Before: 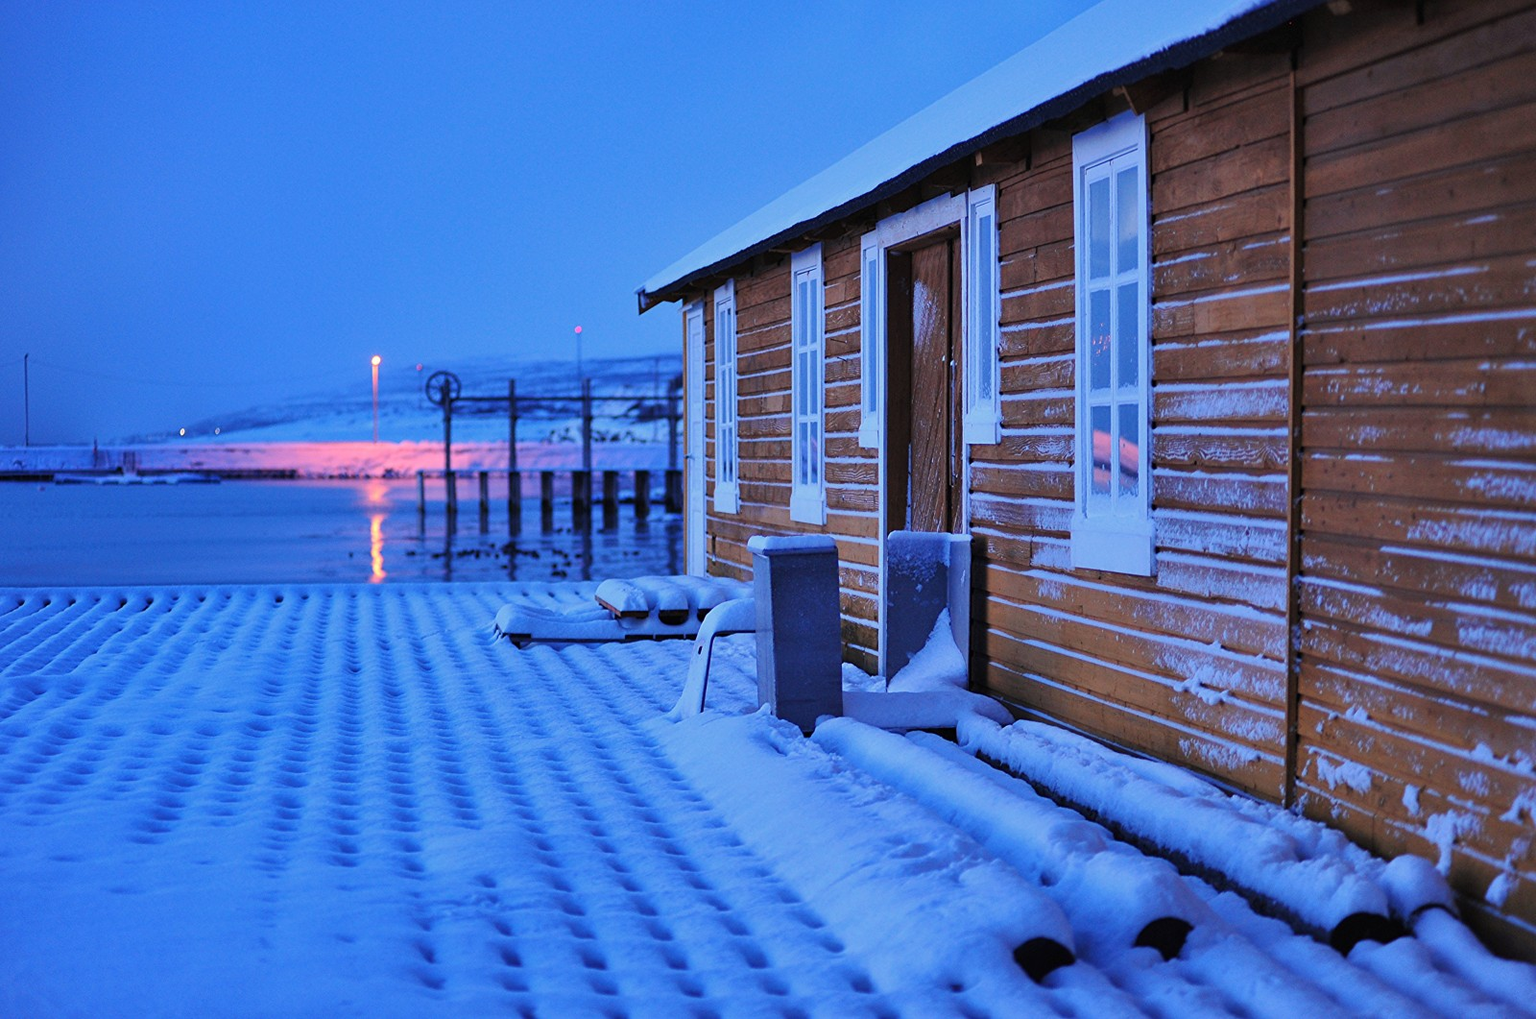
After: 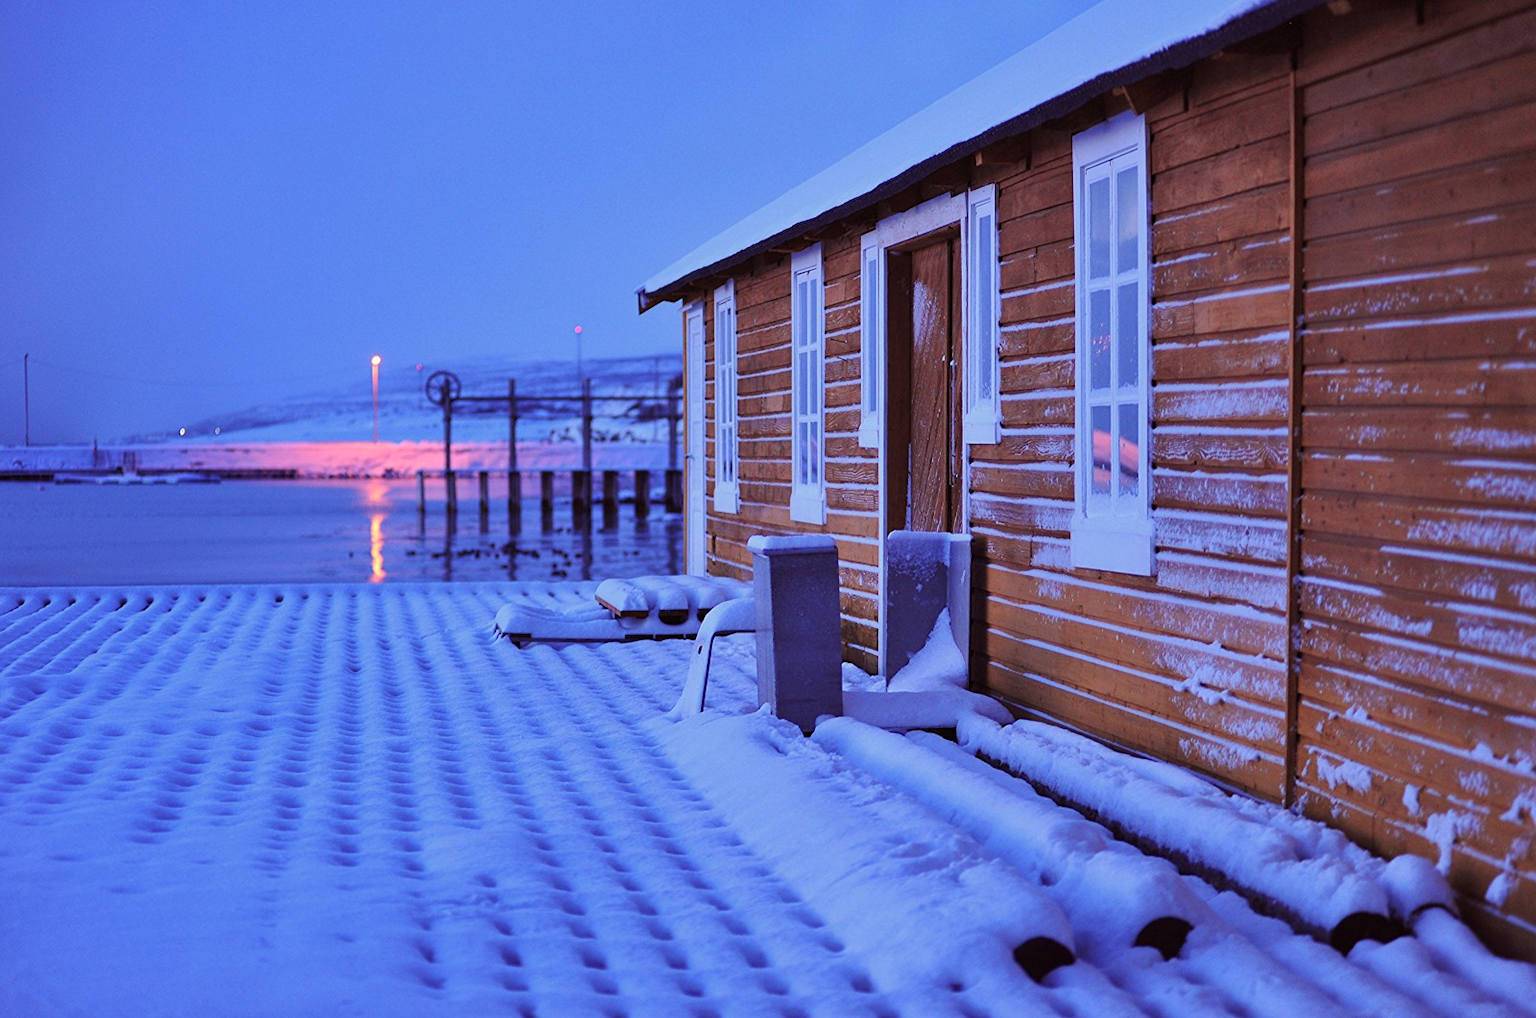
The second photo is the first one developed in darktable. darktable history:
rgb levels: mode RGB, independent channels, levels [[0, 0.474, 1], [0, 0.5, 1], [0, 0.5, 1]]
exposure: compensate exposure bias true, compensate highlight preservation false
